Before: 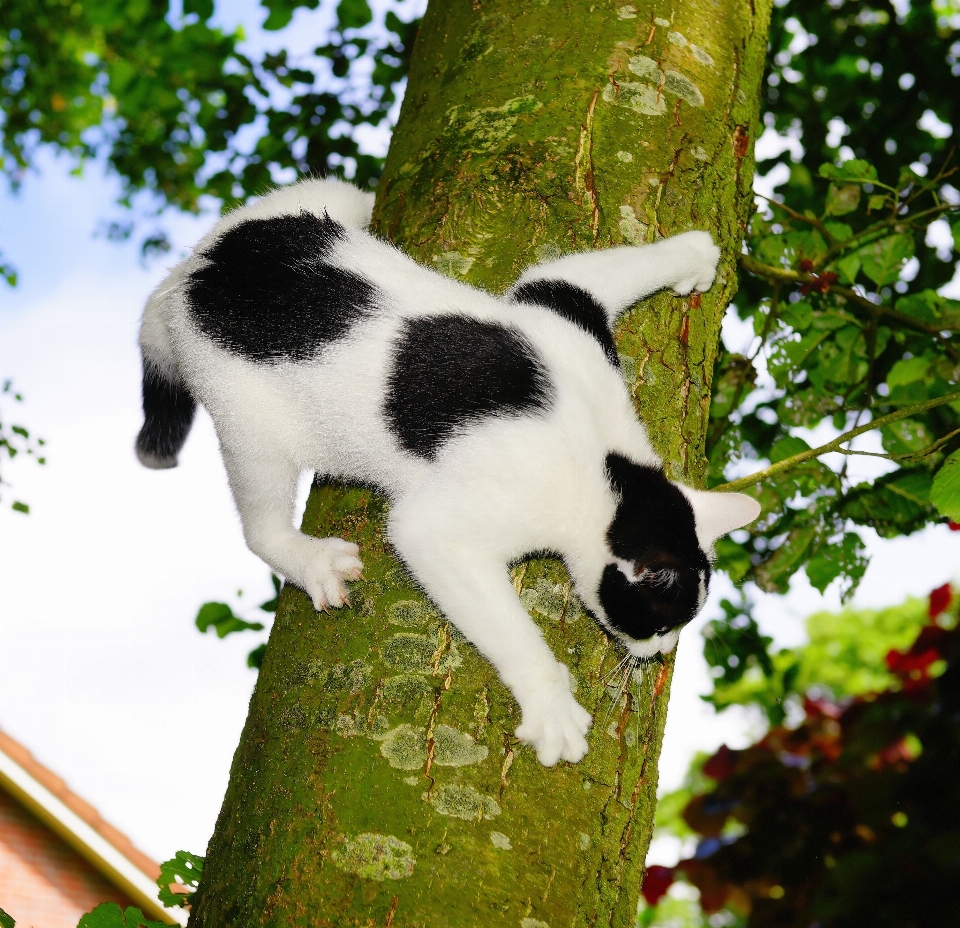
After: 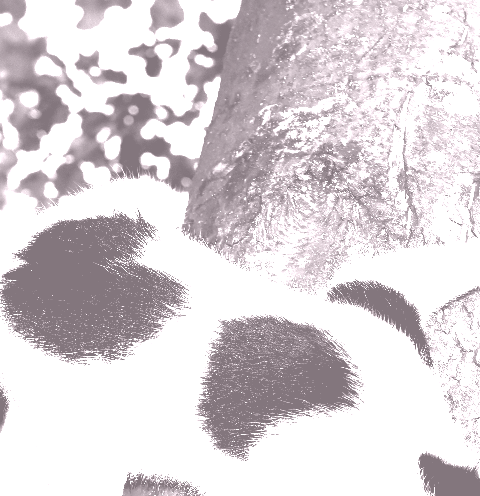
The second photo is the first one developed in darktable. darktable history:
crop: left 19.556%, right 30.401%, bottom 46.458%
colorize: hue 25.2°, saturation 83%, source mix 82%, lightness 79%, version 1
contrast brightness saturation: contrast 0.83, brightness 0.59, saturation 0.59
color correction: saturation 0.8
color balance rgb: shadows lift › luminance -21.66%, shadows lift › chroma 6.57%, shadows lift › hue 270°, power › chroma 0.68%, power › hue 60°, highlights gain › luminance 6.08%, highlights gain › chroma 1.33%, highlights gain › hue 90°, global offset › luminance -0.87%, perceptual saturation grading › global saturation 26.86%, perceptual saturation grading › highlights -28.39%, perceptual saturation grading › mid-tones 15.22%, perceptual saturation grading › shadows 33.98%, perceptual brilliance grading › highlights 10%, perceptual brilliance grading › mid-tones 5%
levels: levels [0, 0.492, 0.984]
local contrast: mode bilateral grid, contrast 20, coarseness 50, detail 120%, midtone range 0.2
